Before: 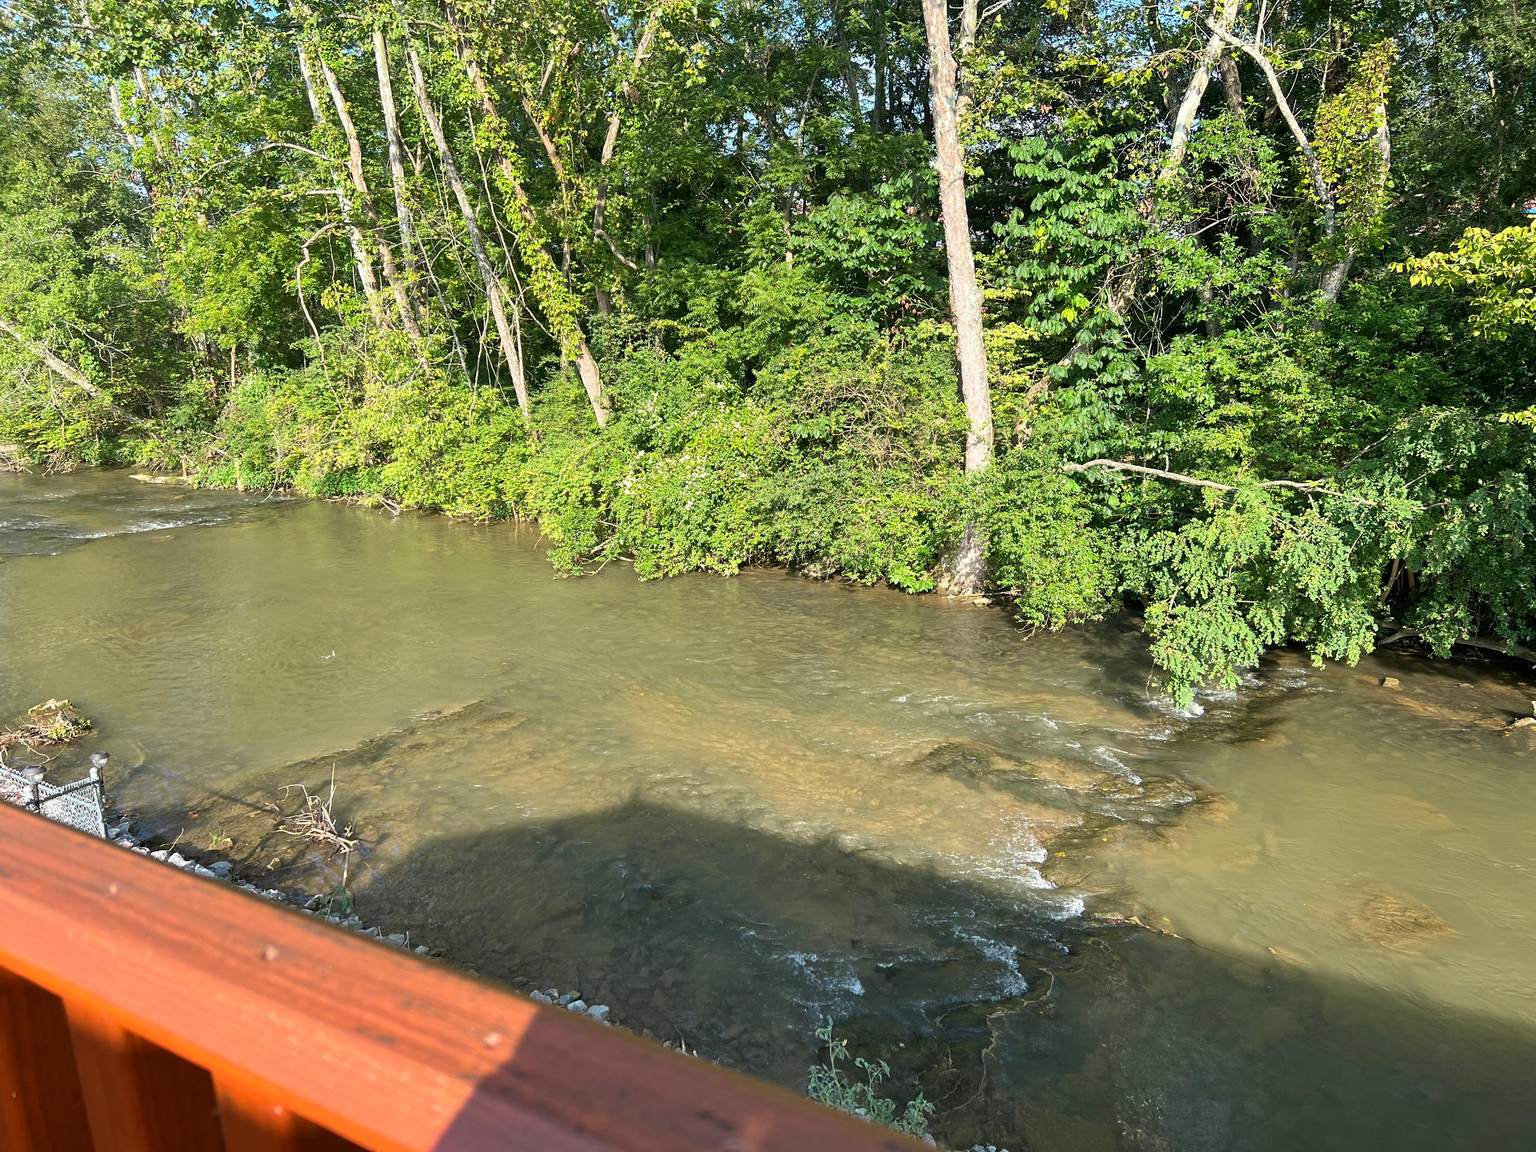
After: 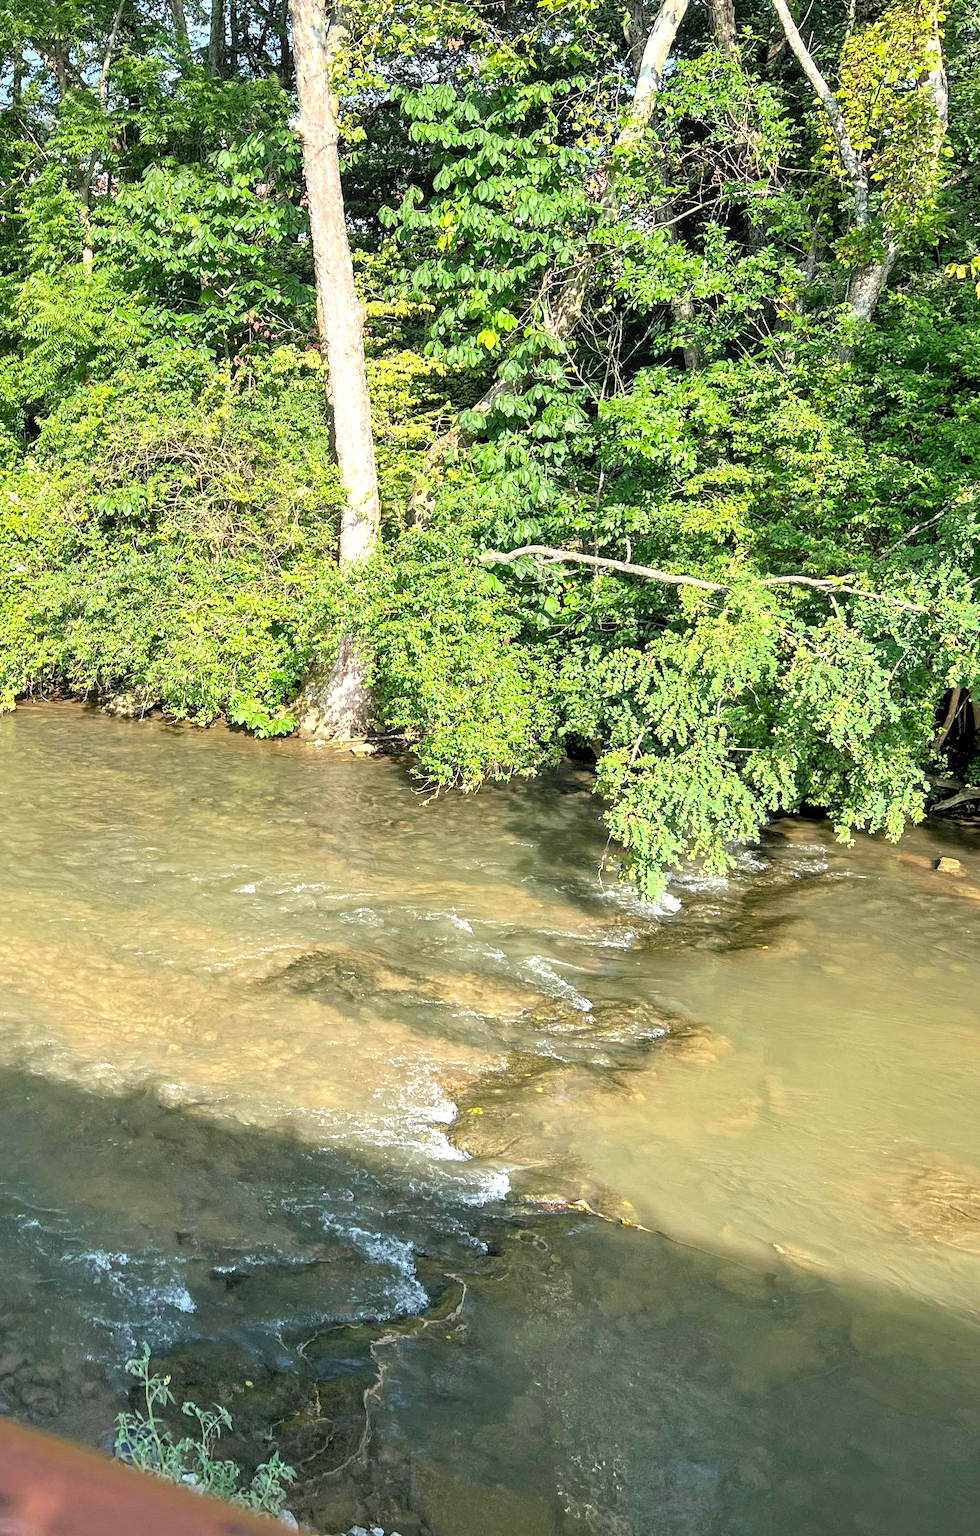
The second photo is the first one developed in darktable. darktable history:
levels: levels [0.044, 0.416, 0.908]
local contrast: on, module defaults
crop: left 47.4%, top 6.804%, right 7.977%
